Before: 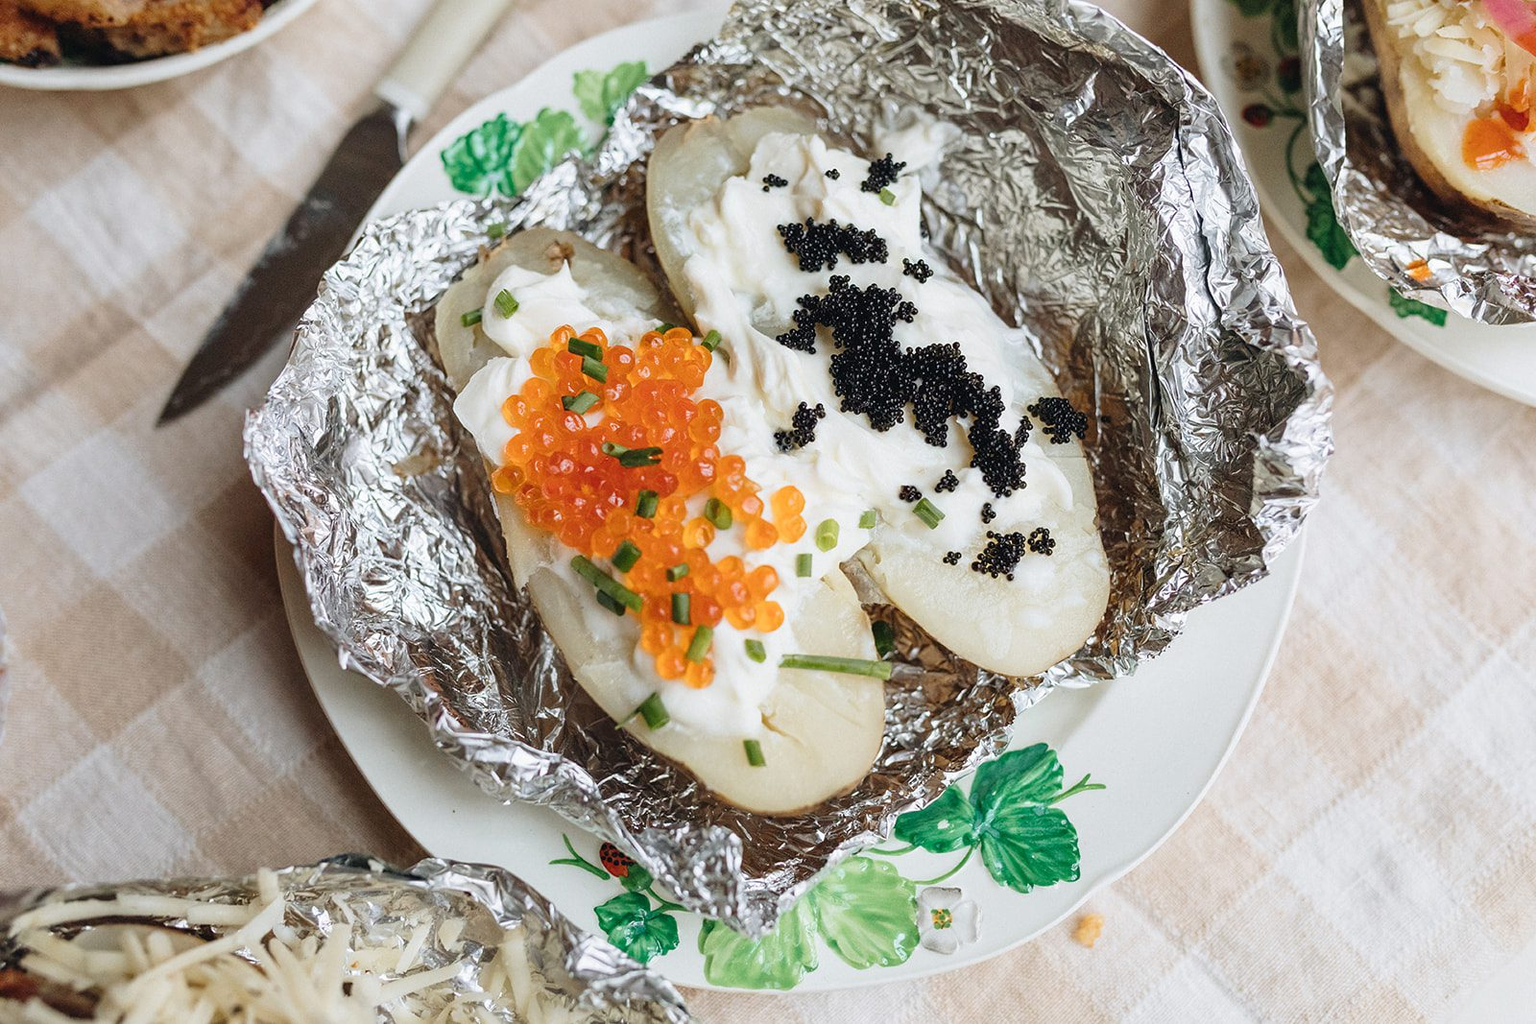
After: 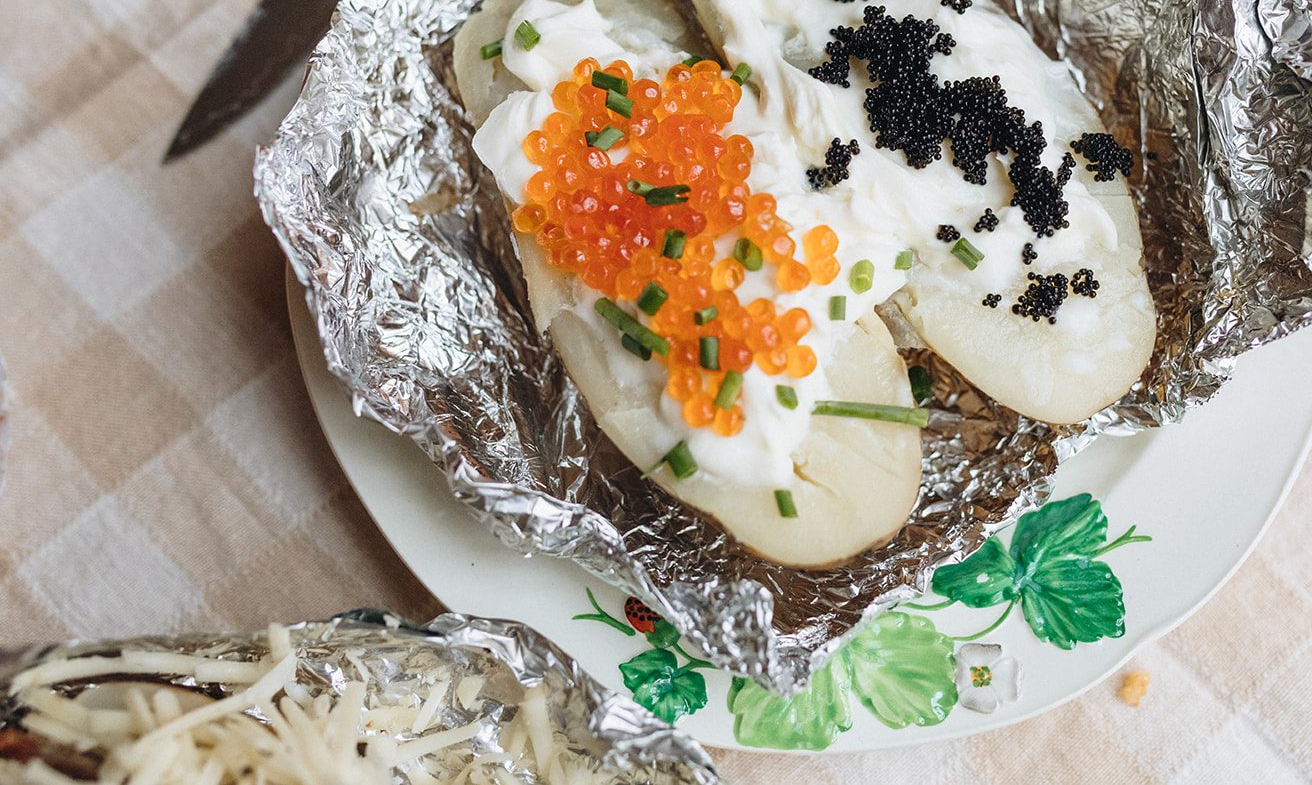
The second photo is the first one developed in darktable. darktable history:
crop: top 26.41%, right 17.974%
